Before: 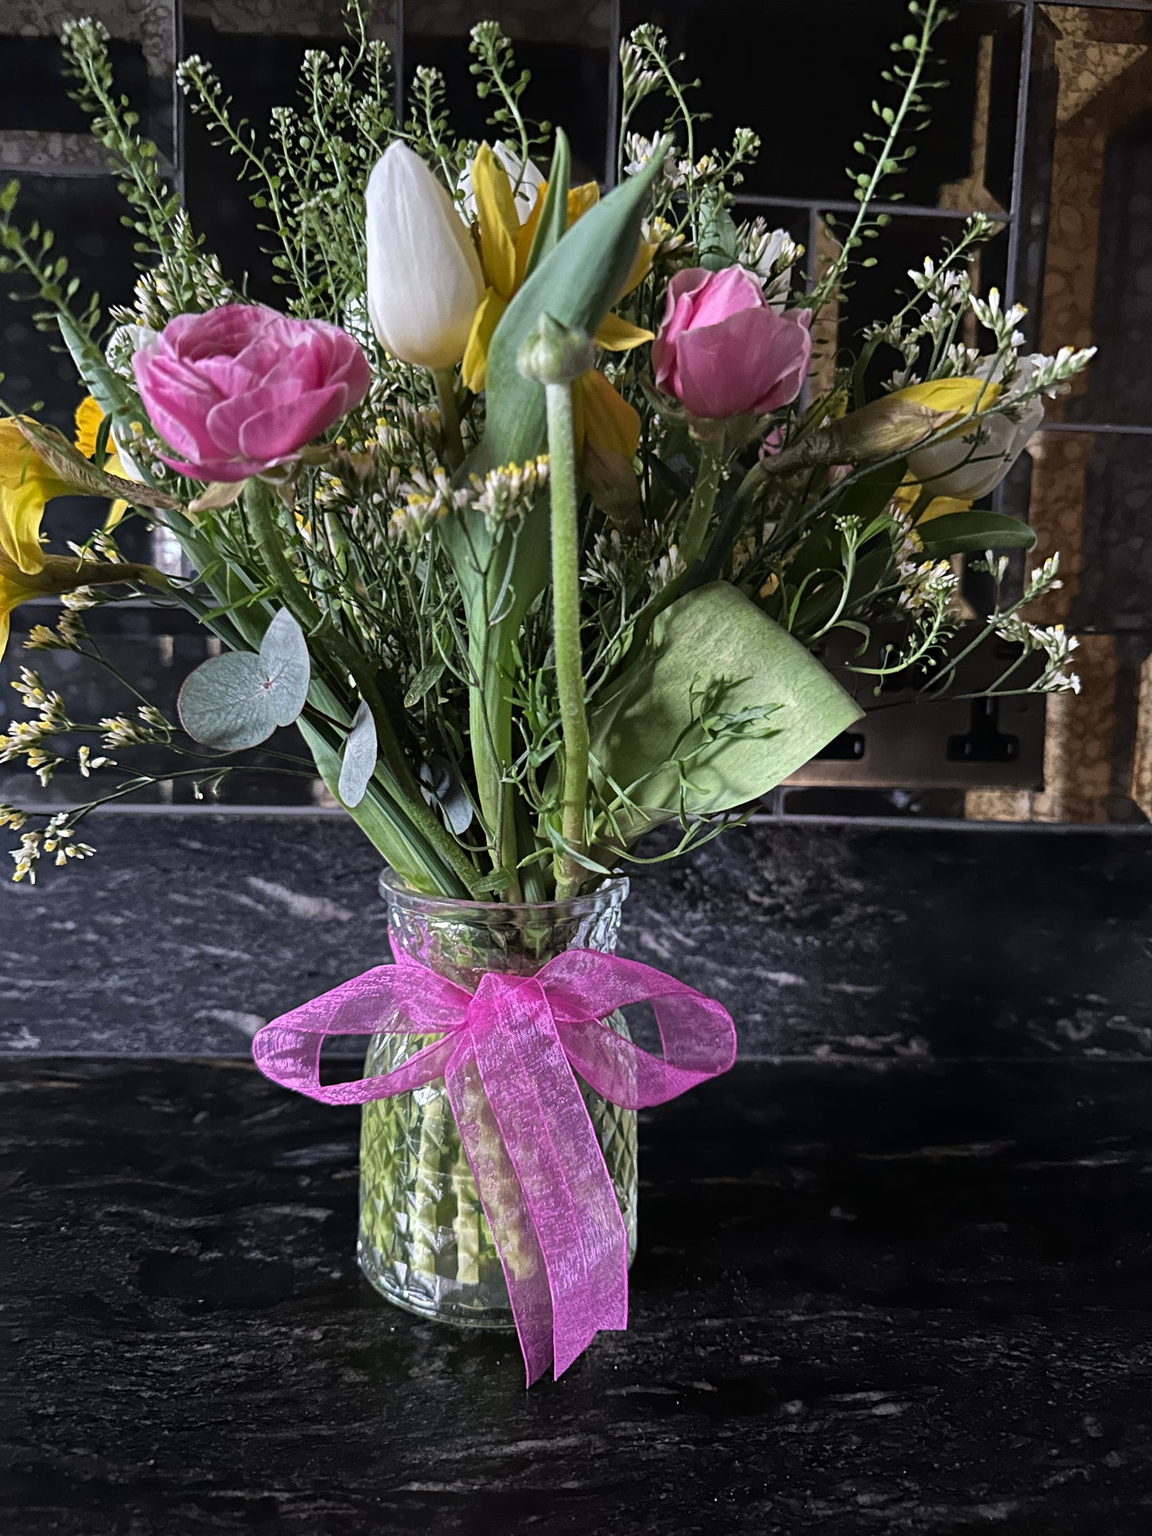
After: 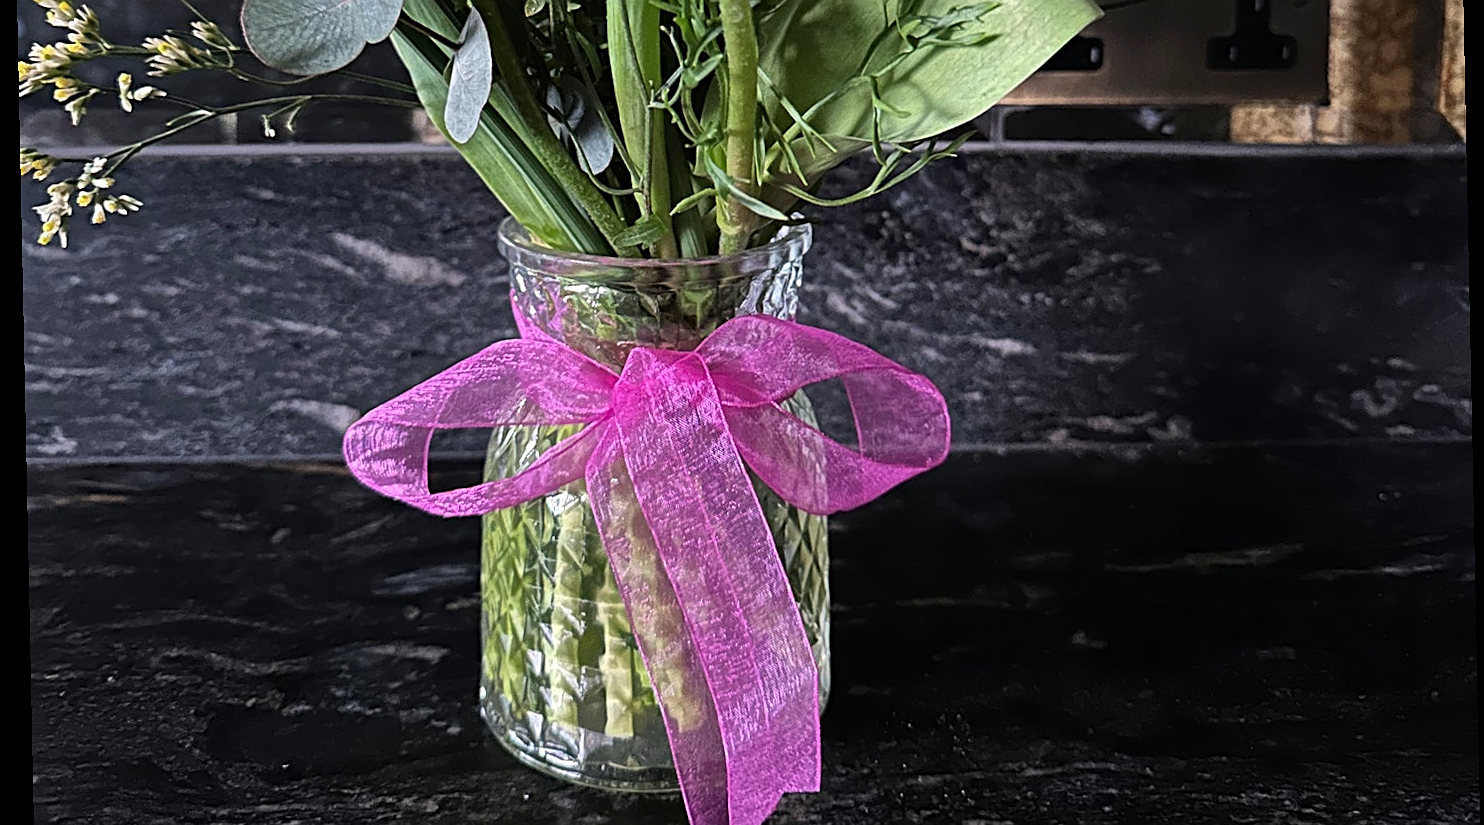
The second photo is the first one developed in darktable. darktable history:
crop: top 45.551%, bottom 12.262%
color correction: highlights a* 0.816, highlights b* 2.78, saturation 1.1
rotate and perspective: rotation -1.17°, automatic cropping off
sharpen: on, module defaults
